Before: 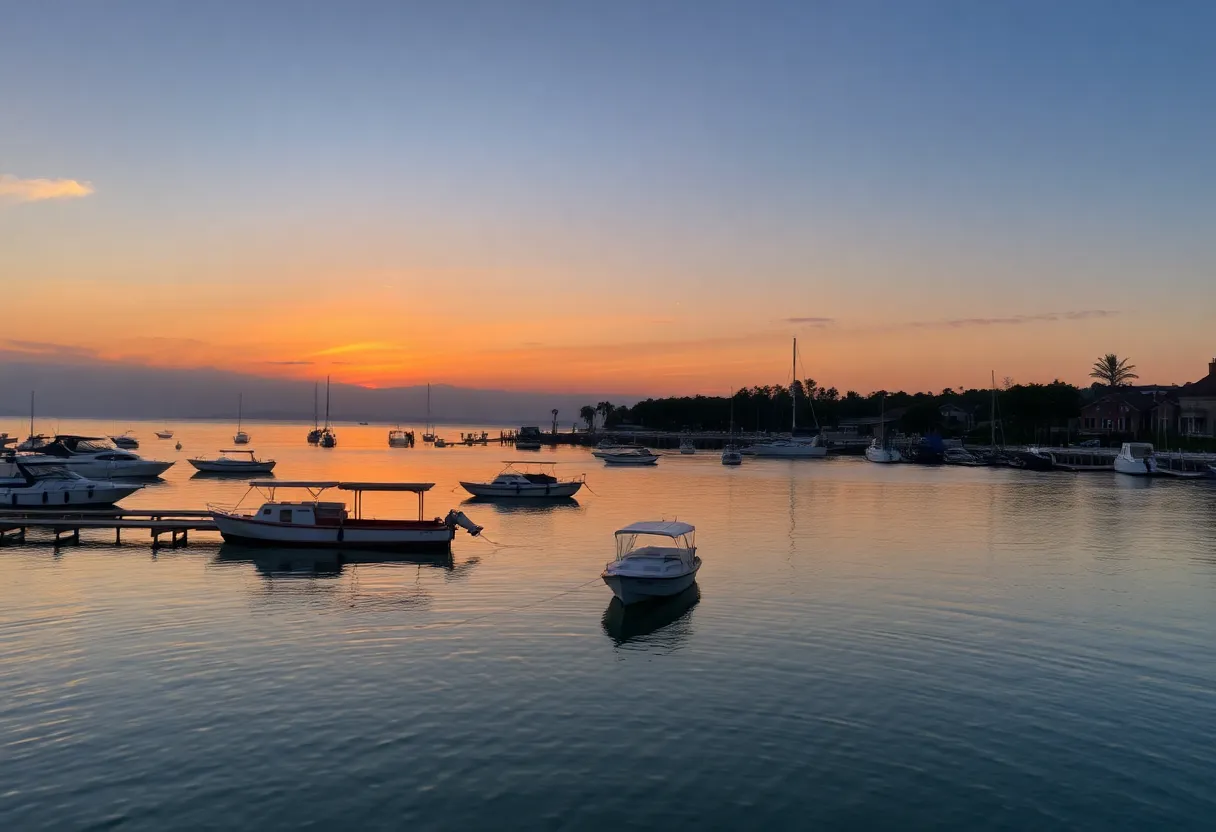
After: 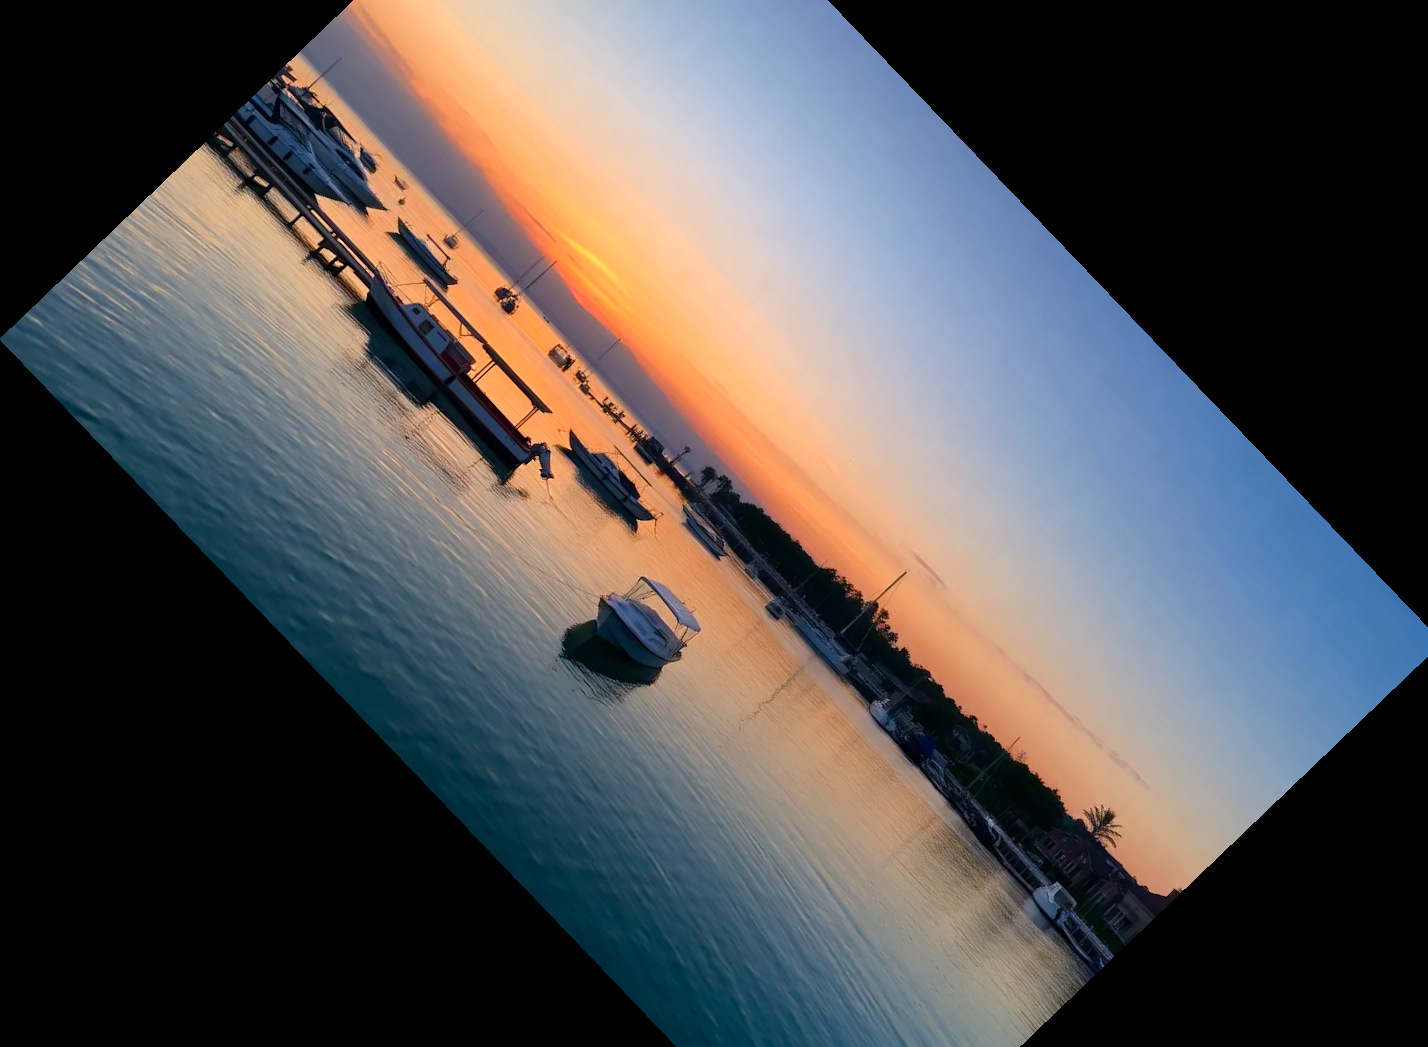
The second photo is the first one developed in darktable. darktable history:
color balance rgb: perceptual saturation grading › global saturation 25%, perceptual saturation grading › highlights -50%, perceptual saturation grading › shadows 30%, perceptual brilliance grading › global brilliance 12%, global vibrance 20%
crop and rotate: angle -46.26°, top 16.234%, right 0.912%, bottom 11.704%
